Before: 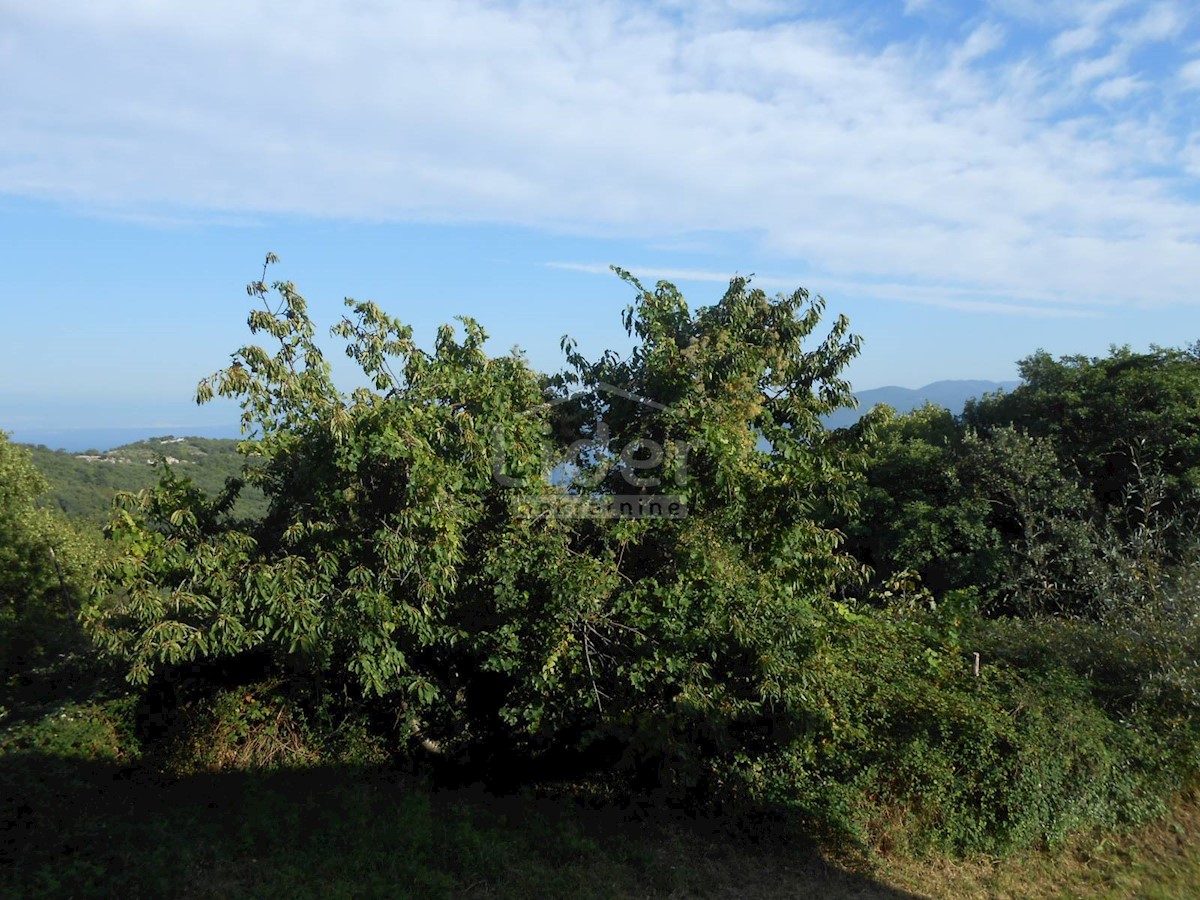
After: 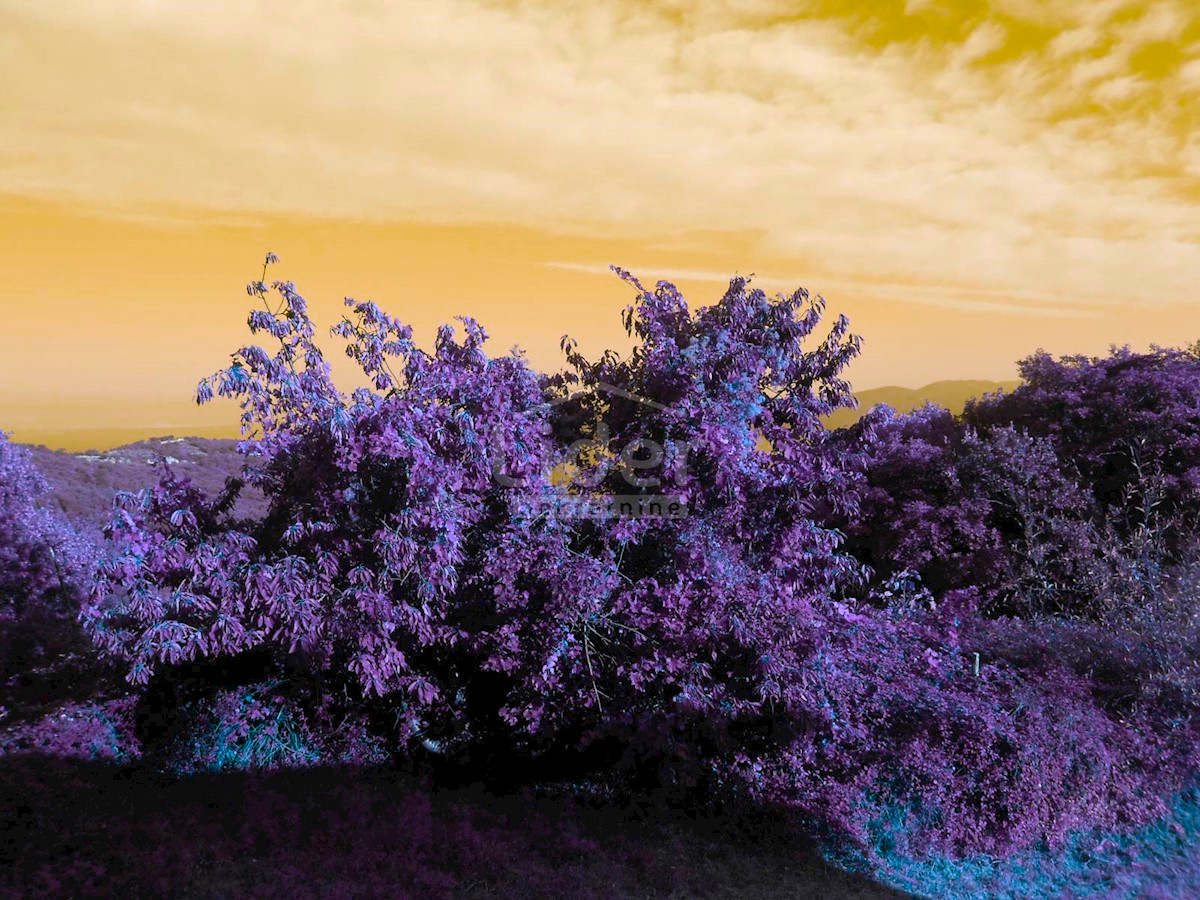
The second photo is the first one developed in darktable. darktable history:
color balance rgb: perceptual saturation grading › global saturation 19.636%, hue shift 178.32°, global vibrance 49.84%, contrast 0.787%
